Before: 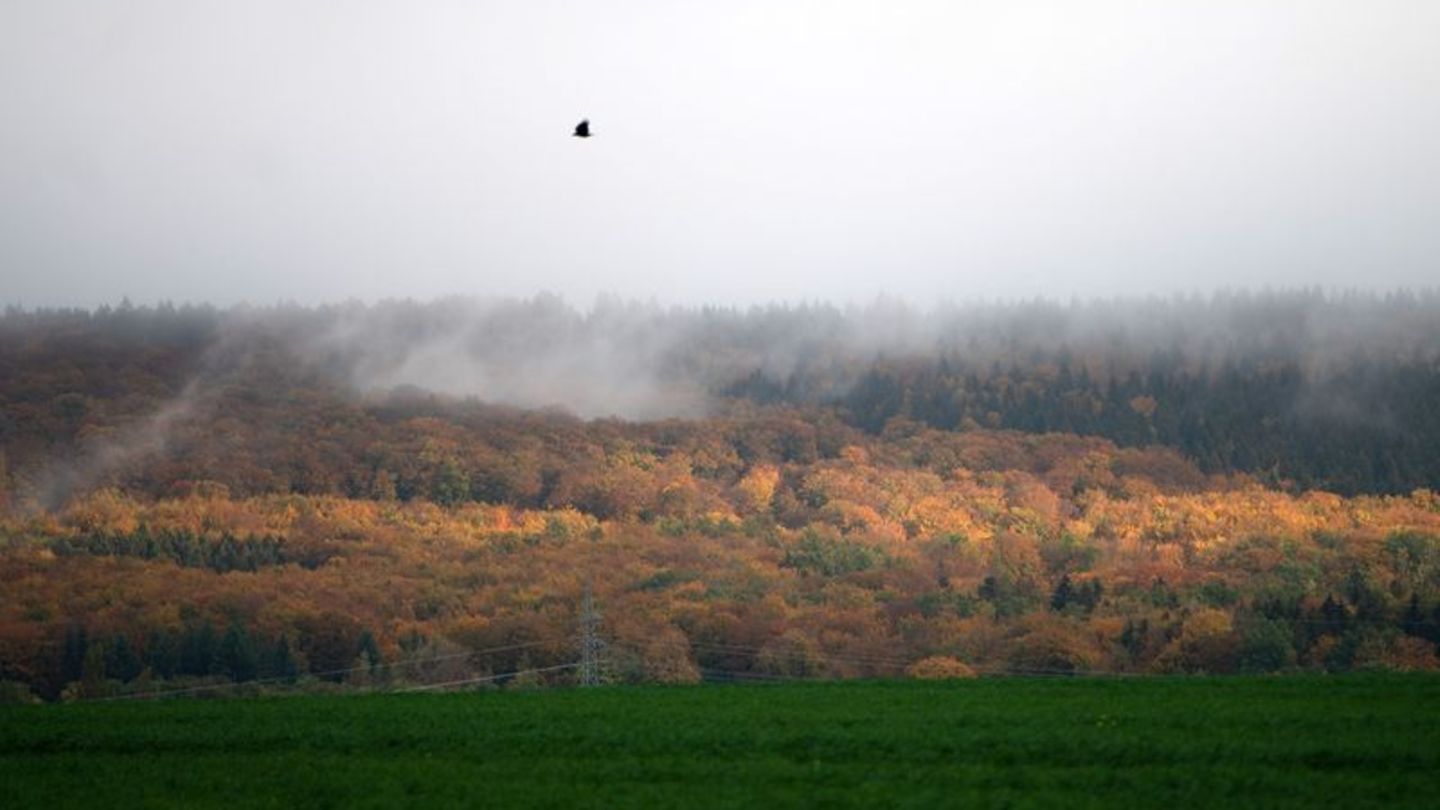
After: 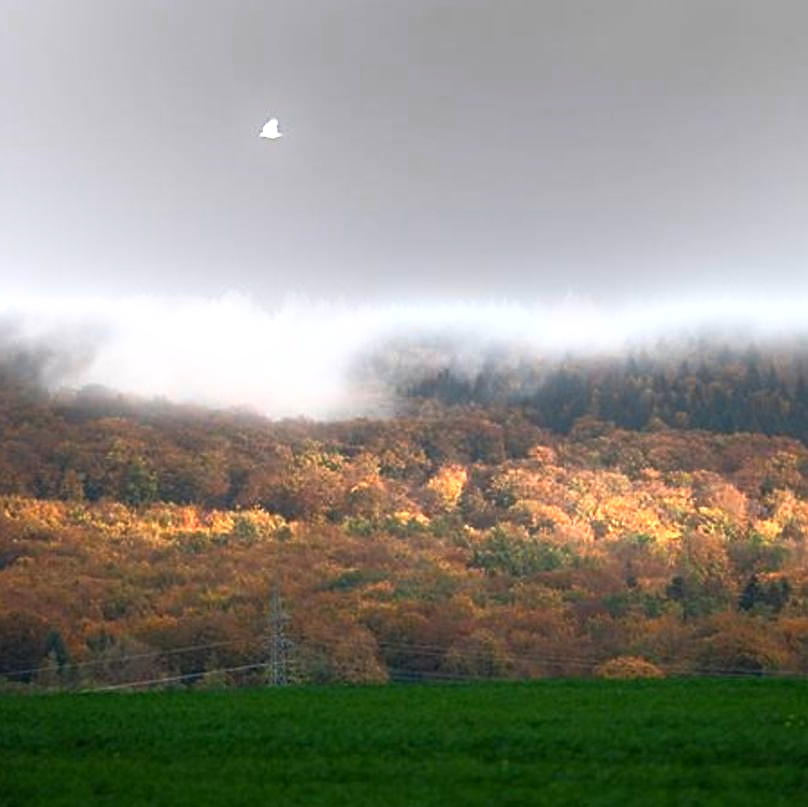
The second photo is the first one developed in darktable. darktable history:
crop: left 21.674%, right 22.086%
exposure: black level correction 0, exposure 1.1 EV, compensate exposure bias true, compensate highlight preservation false
sharpen: on, module defaults
rgb curve: curves: ch0 [(0, 0) (0.415, 0.237) (1, 1)]
bloom: size 5%, threshold 95%, strength 15%
contrast brightness saturation: saturation 0.13
